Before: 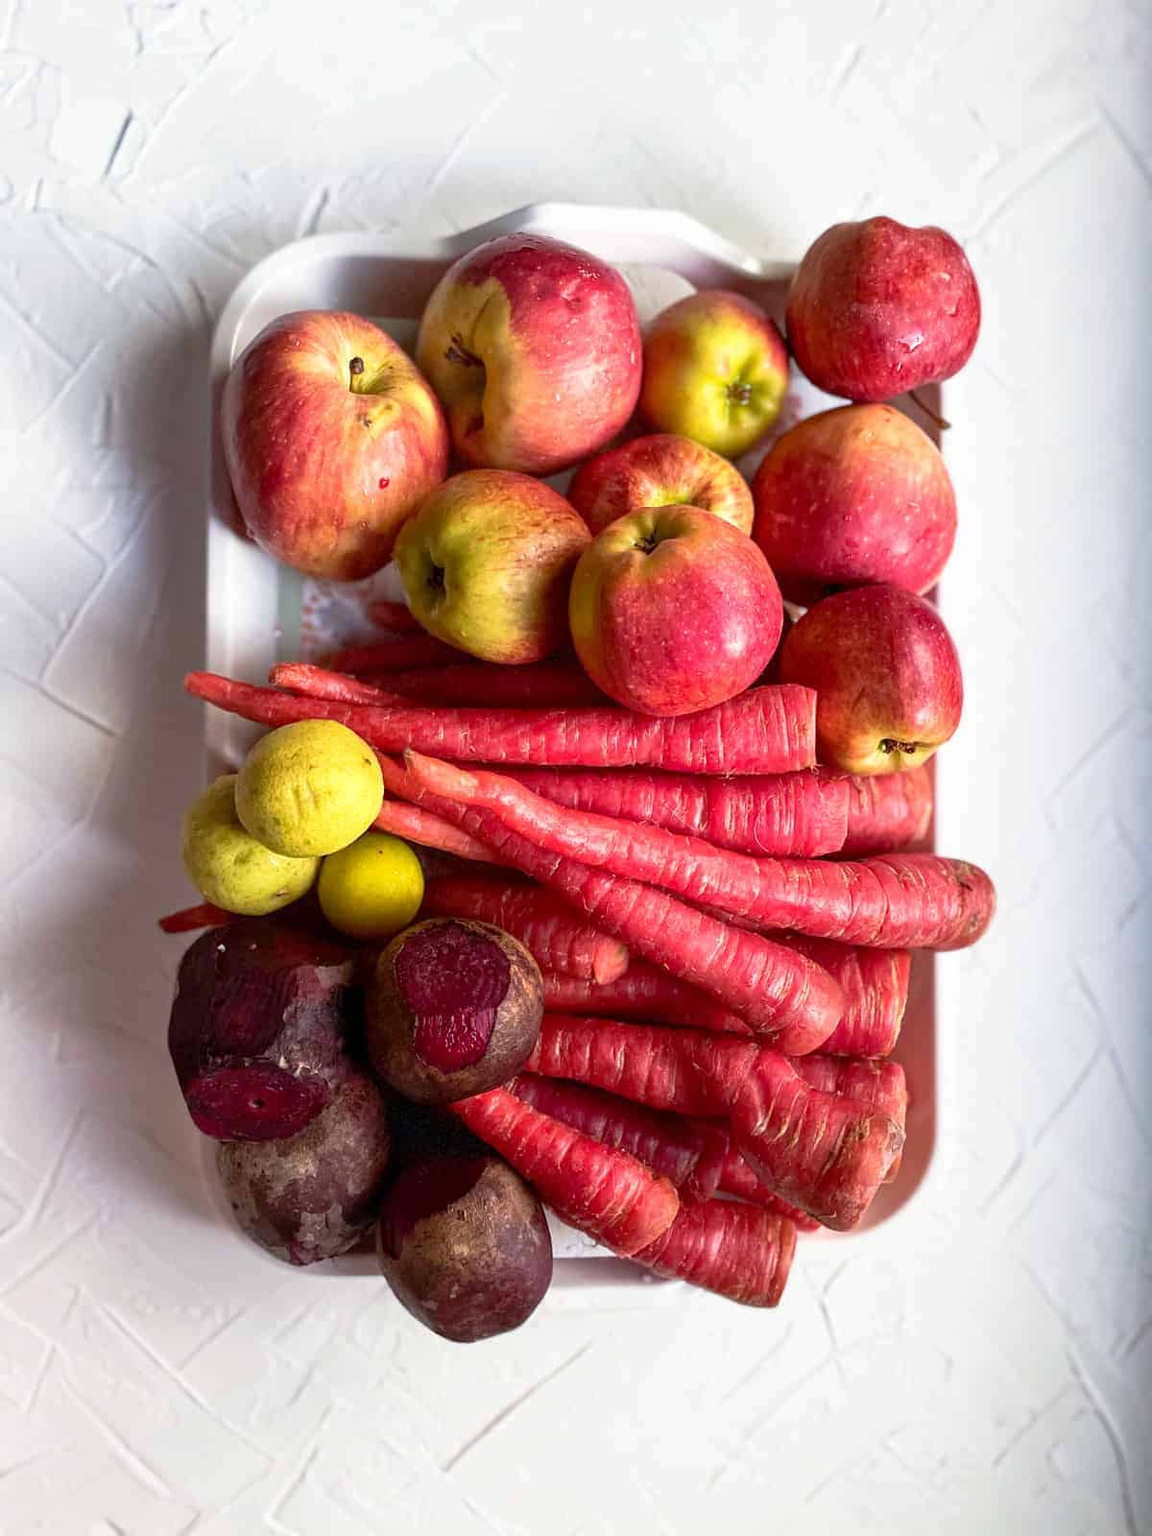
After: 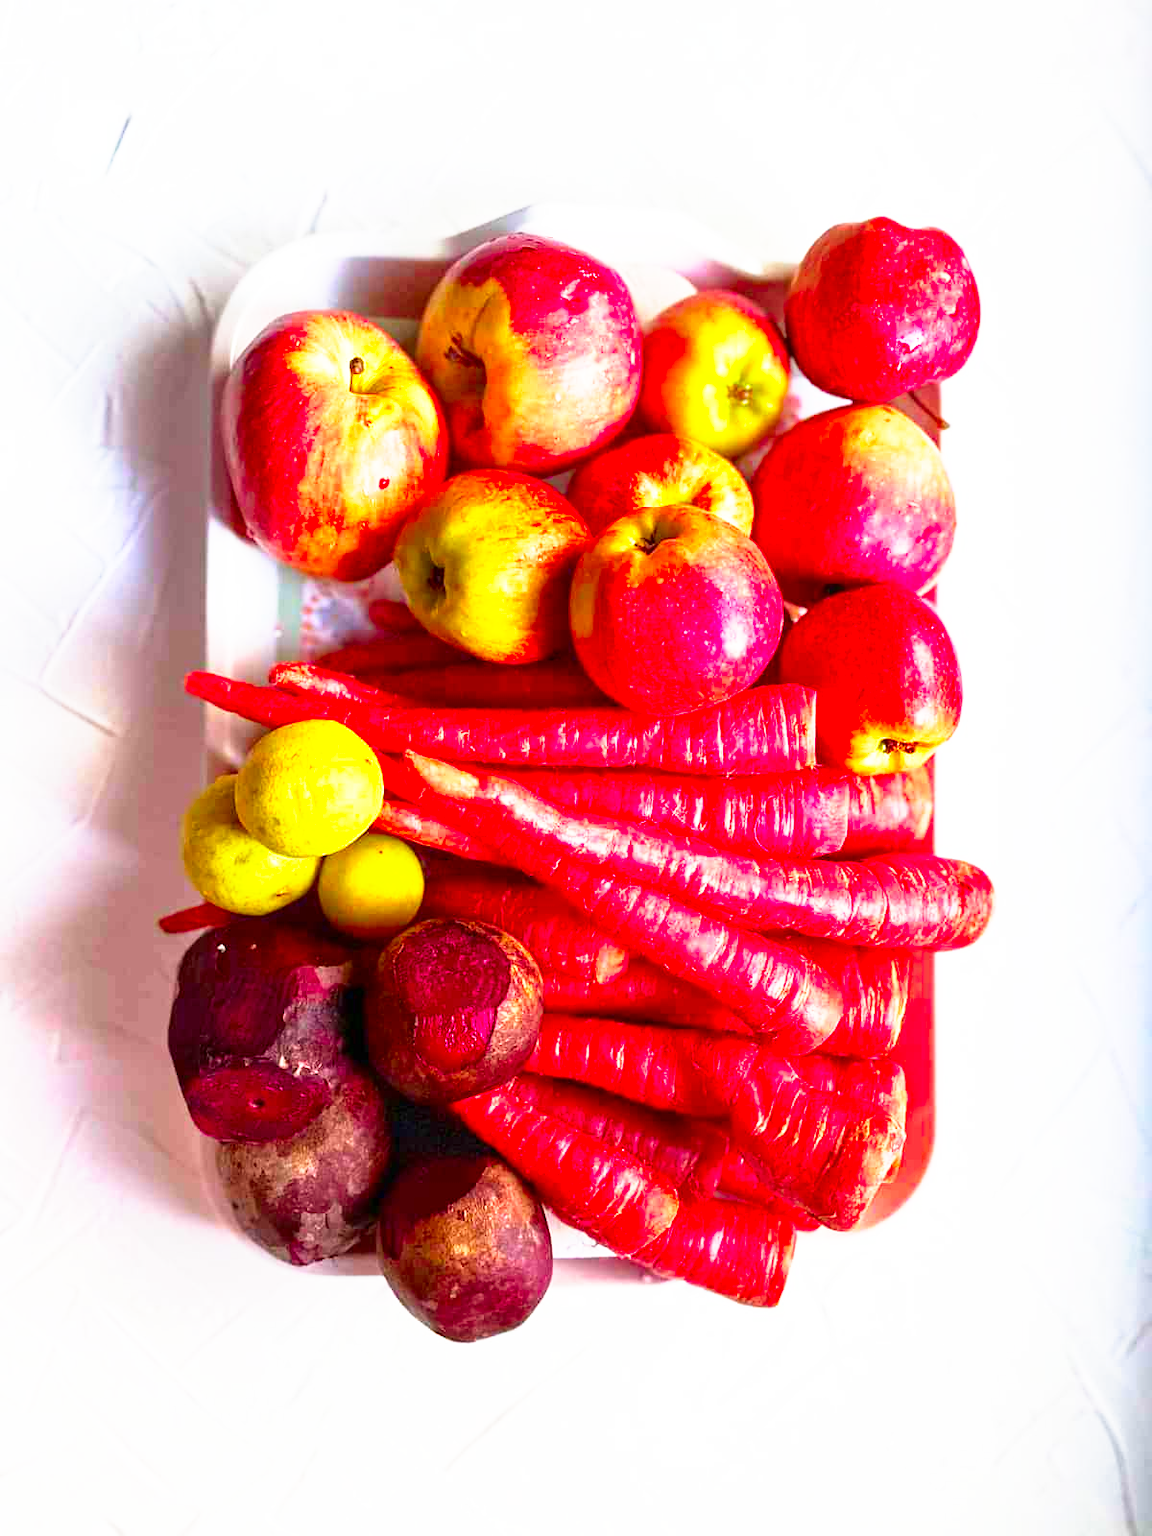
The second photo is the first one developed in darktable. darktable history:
color correction: saturation 1.8
base curve: curves: ch0 [(0, 0) (0.495, 0.917) (1, 1)], preserve colors none
